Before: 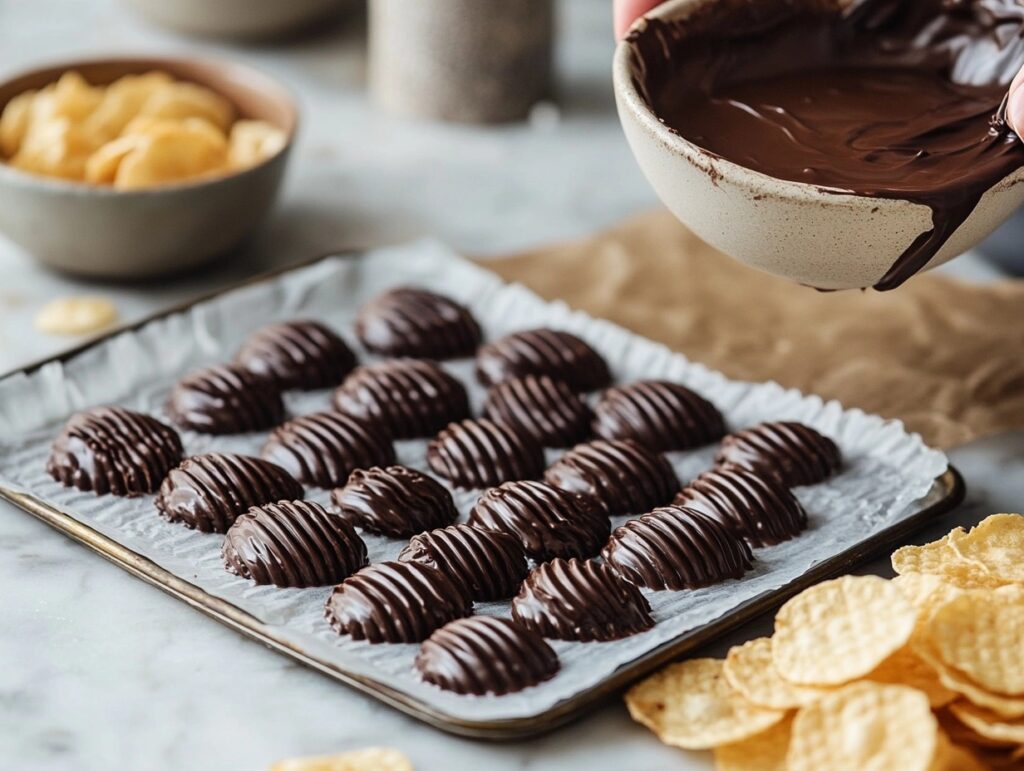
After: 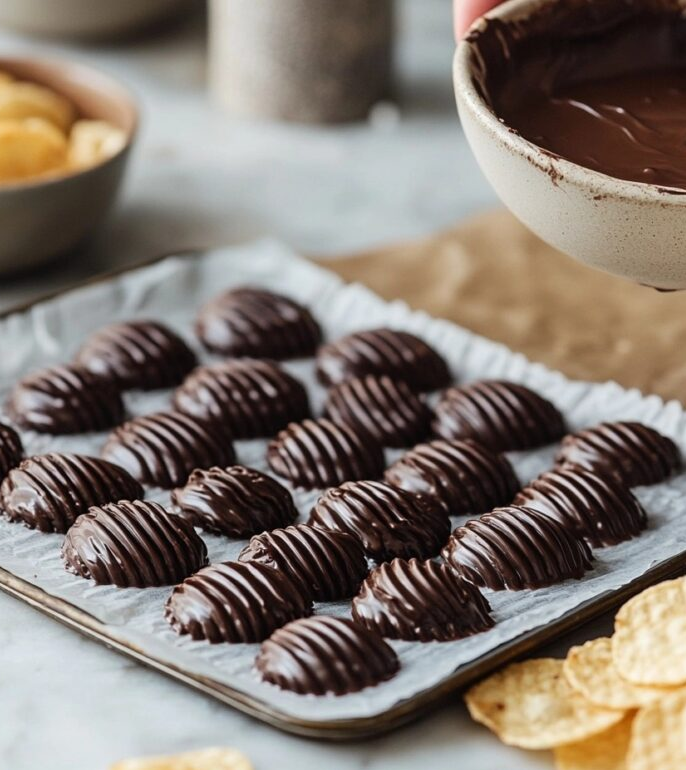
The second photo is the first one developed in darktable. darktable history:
crop and rotate: left 15.713%, right 17.261%
